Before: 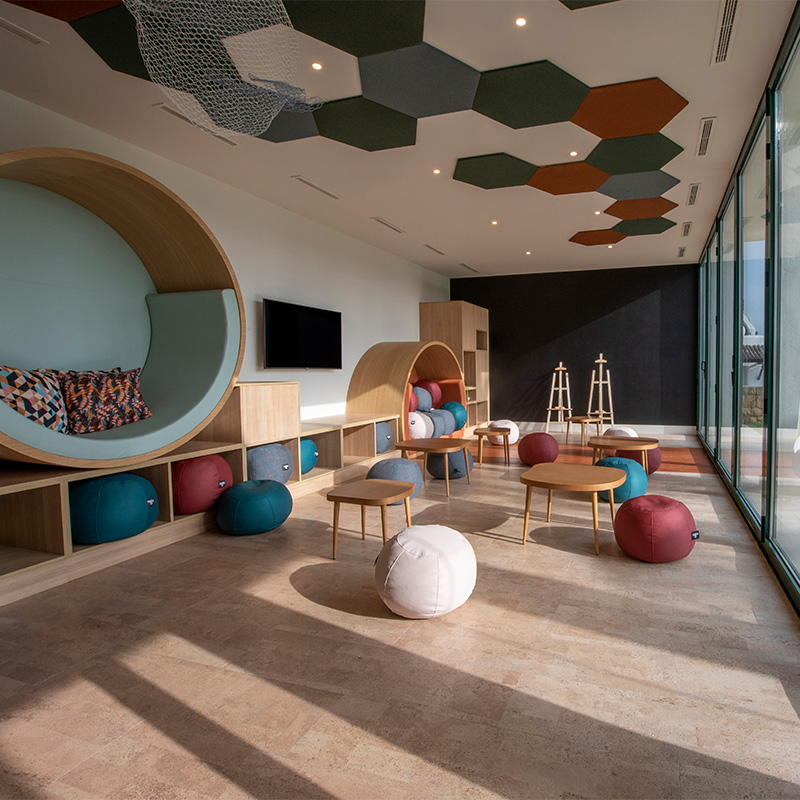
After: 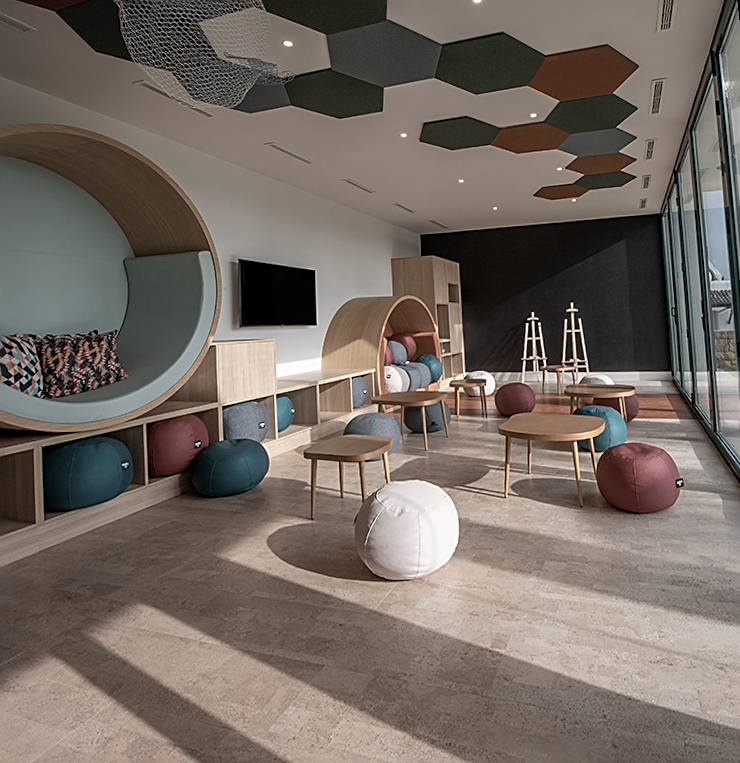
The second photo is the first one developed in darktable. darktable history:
sharpen: on, module defaults
rotate and perspective: rotation -1.68°, lens shift (vertical) -0.146, crop left 0.049, crop right 0.912, crop top 0.032, crop bottom 0.96
color correction: saturation 0.57
